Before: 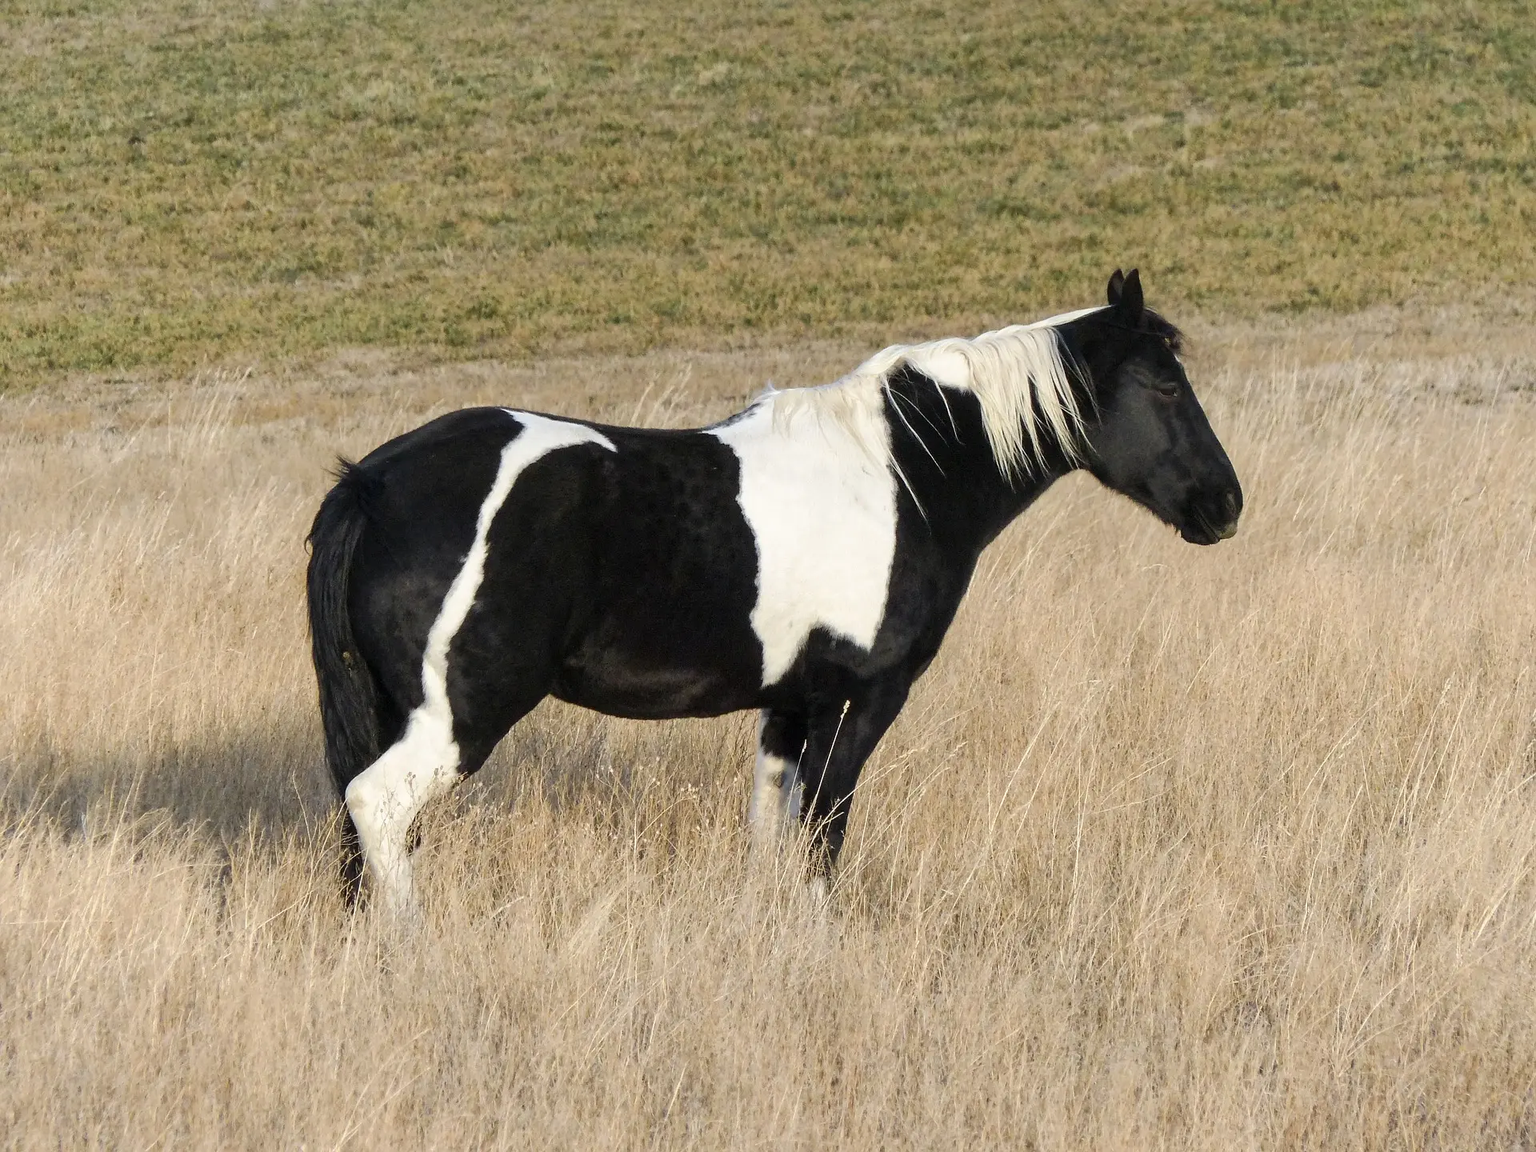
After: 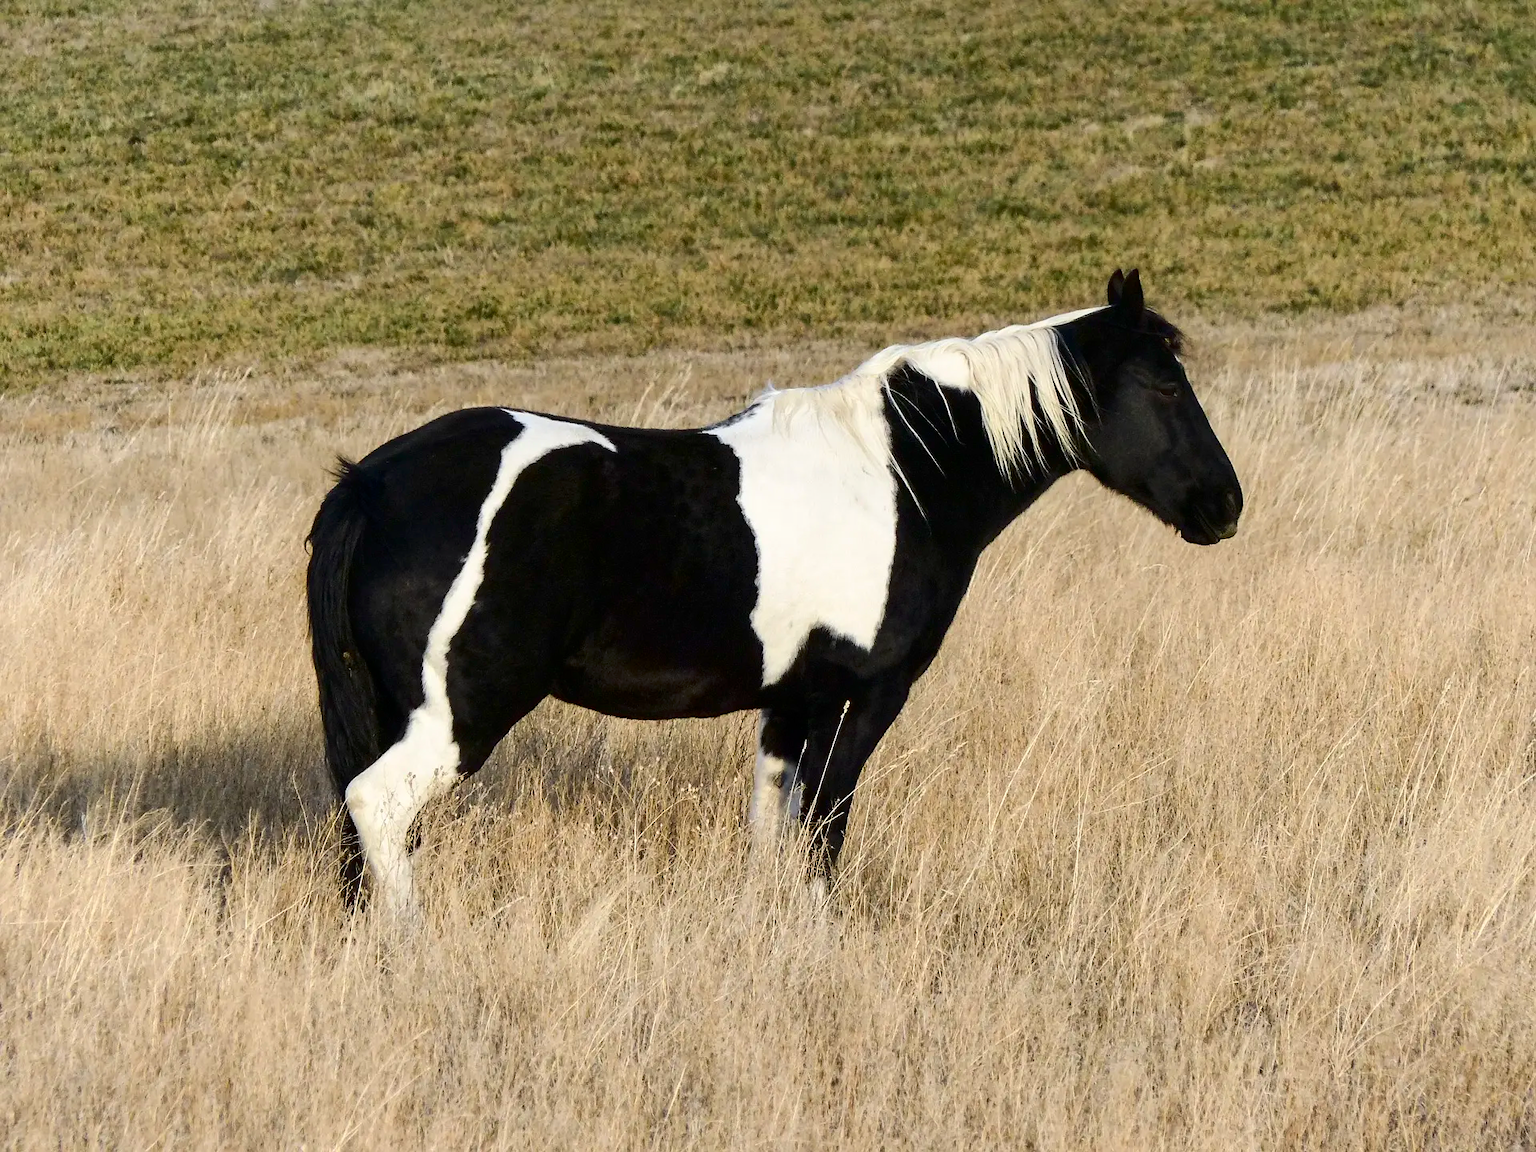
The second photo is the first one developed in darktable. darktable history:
contrast brightness saturation: contrast 0.194, brightness -0.114, saturation 0.213
